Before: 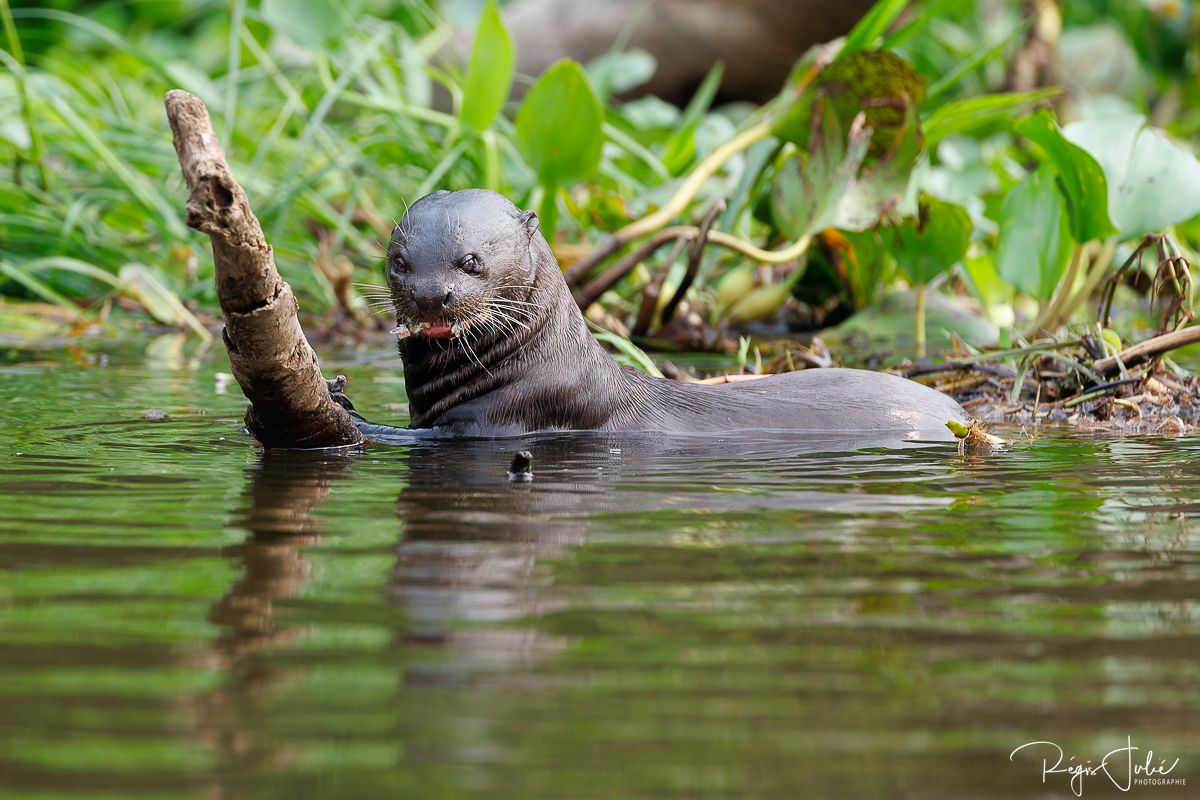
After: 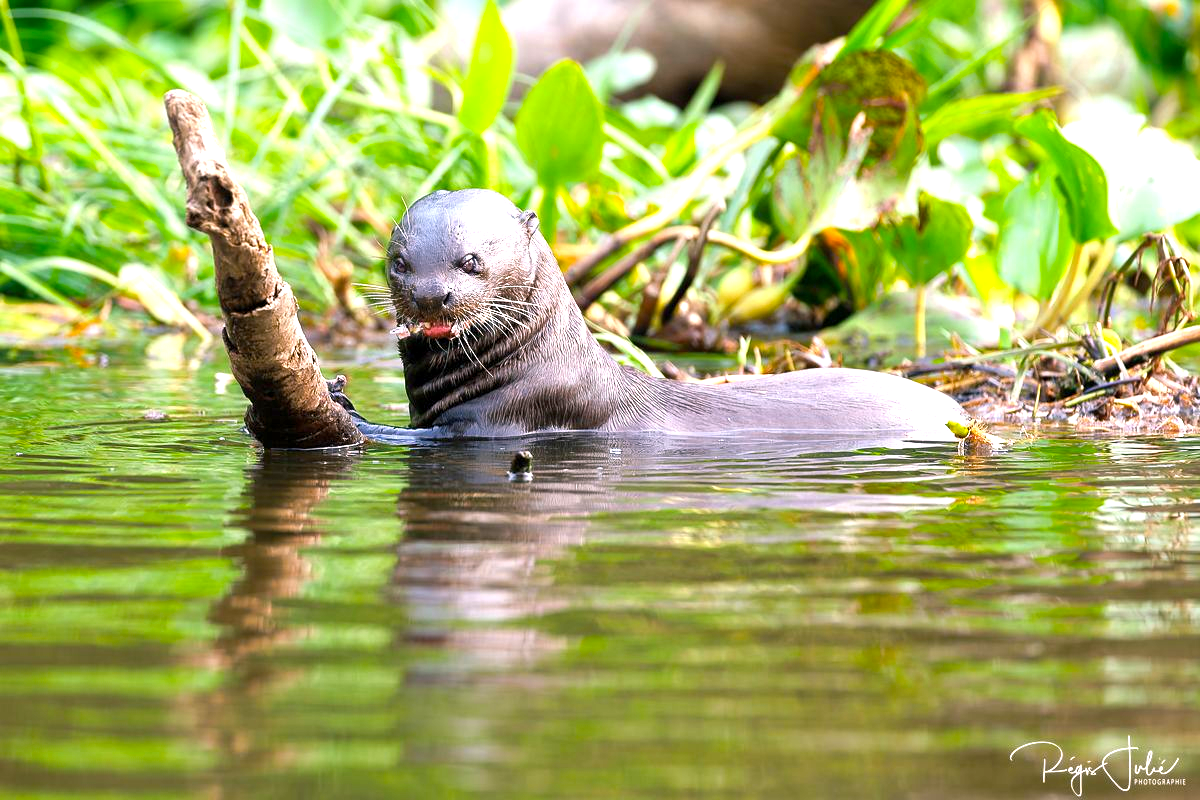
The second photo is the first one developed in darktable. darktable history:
exposure: black level correction 0, exposure 1.1 EV, compensate exposure bias true, compensate highlight preservation false
color balance rgb: shadows lift › chroma 2%, shadows lift › hue 217.2°, power › chroma 0.25%, power › hue 60°, highlights gain › chroma 1.5%, highlights gain › hue 309.6°, global offset › luminance -0.25%, perceptual saturation grading › global saturation 15%, global vibrance 15%
